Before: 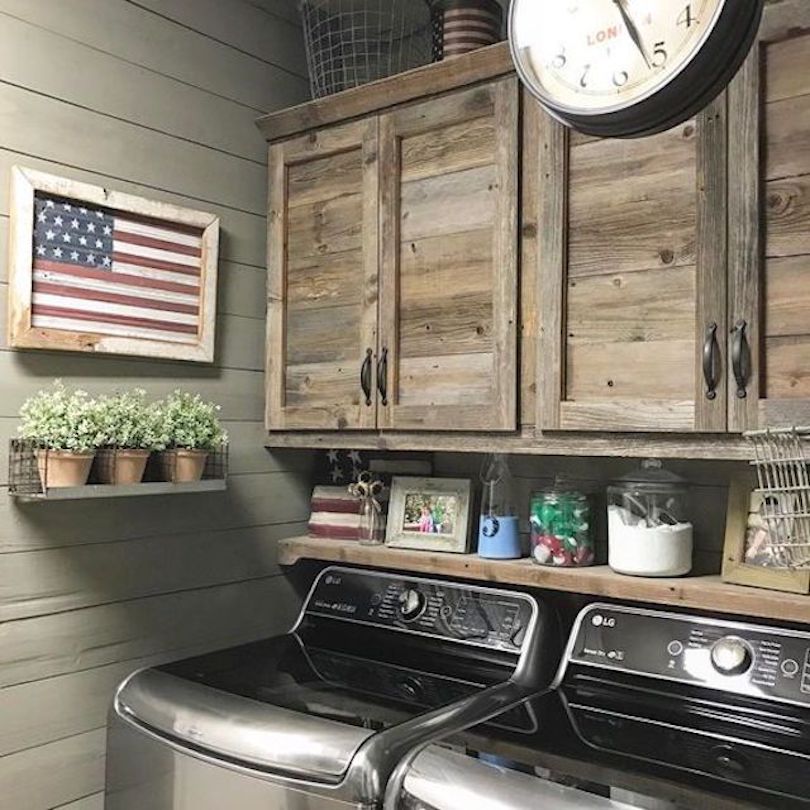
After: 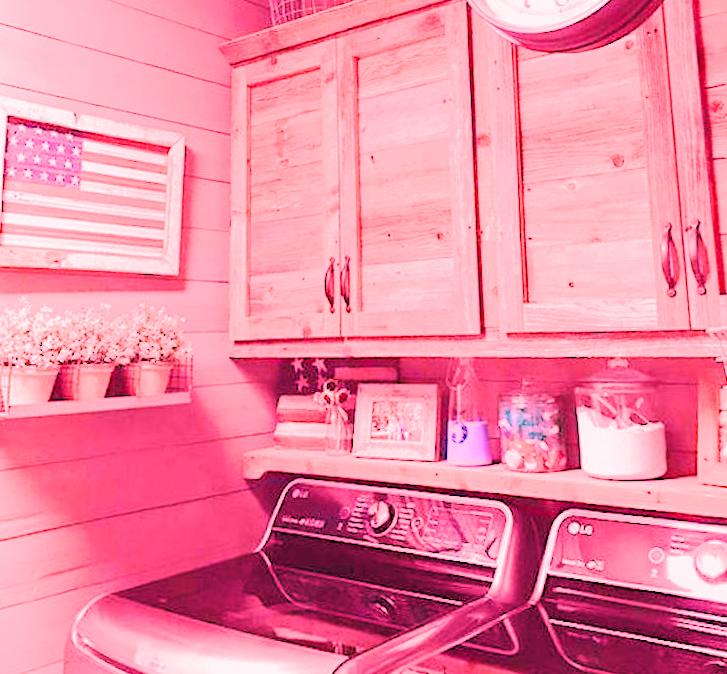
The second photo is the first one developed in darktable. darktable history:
color balance: mode lift, gamma, gain (sRGB), lift [0.997, 0.979, 1.021, 1.011], gamma [1, 1.084, 0.916, 0.998], gain [1, 0.87, 1.13, 1.101], contrast 4.55%, contrast fulcrum 38.24%, output saturation 104.09%
exposure: exposure 0.785 EV, compensate highlight preservation false
crop: left 1.507%, top 6.147%, right 1.379%, bottom 6.637%
white balance: red 4.26, blue 1.802
filmic rgb: black relative exposure -6.98 EV, white relative exposure 5.63 EV, hardness 2.86
rotate and perspective: rotation -1.68°, lens shift (vertical) -0.146, crop left 0.049, crop right 0.912, crop top 0.032, crop bottom 0.96
contrast brightness saturation: contrast 0.08, saturation 0.2
